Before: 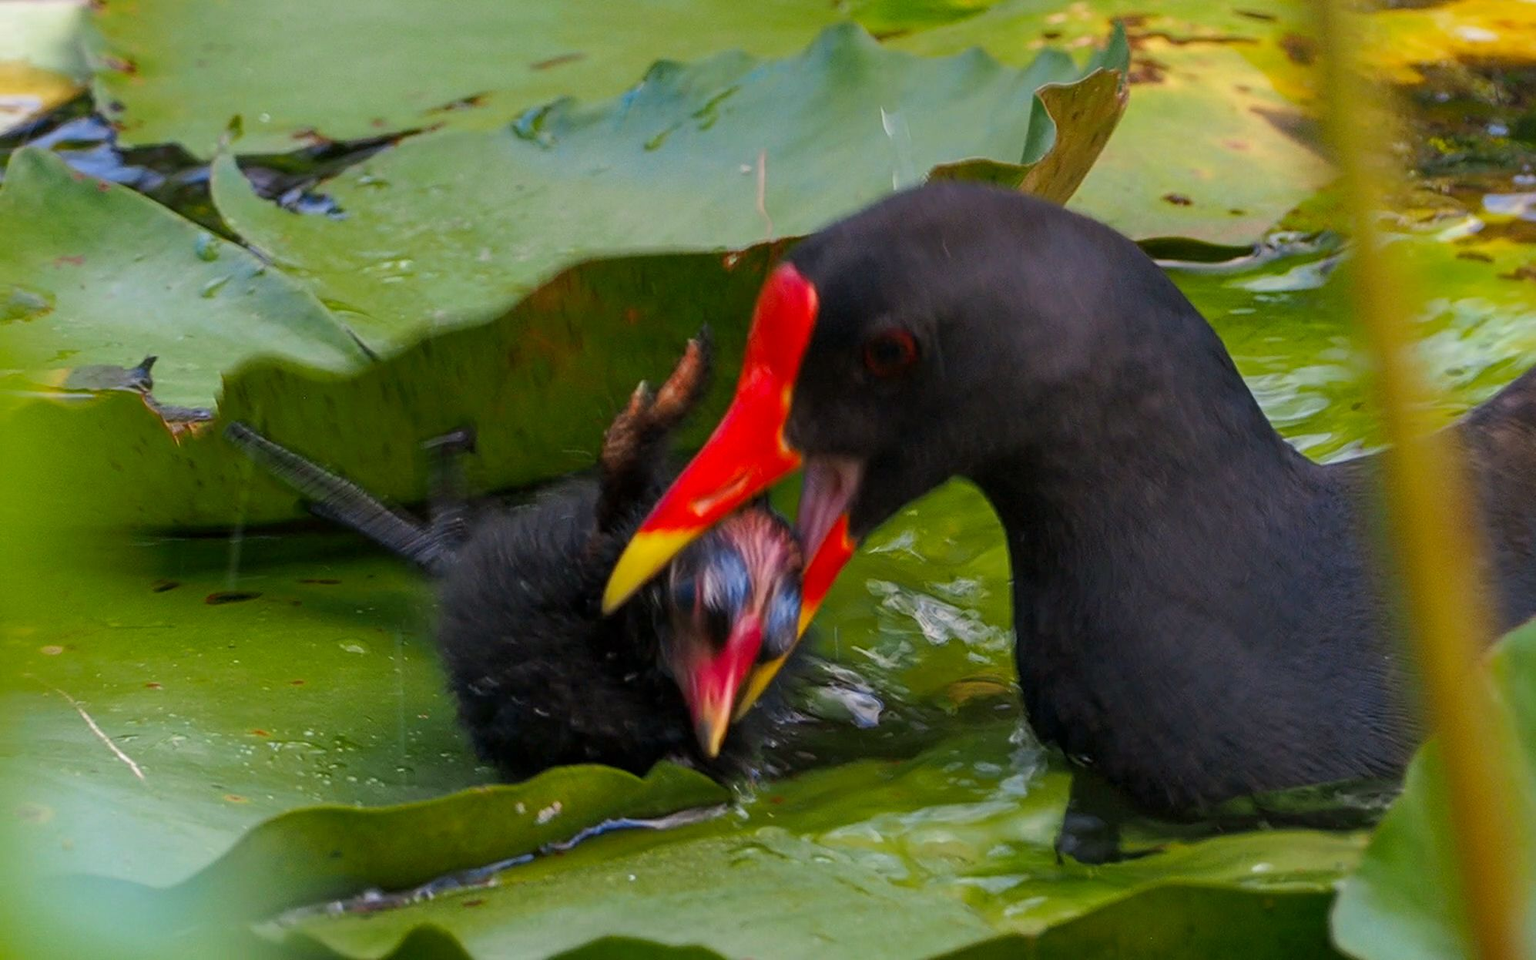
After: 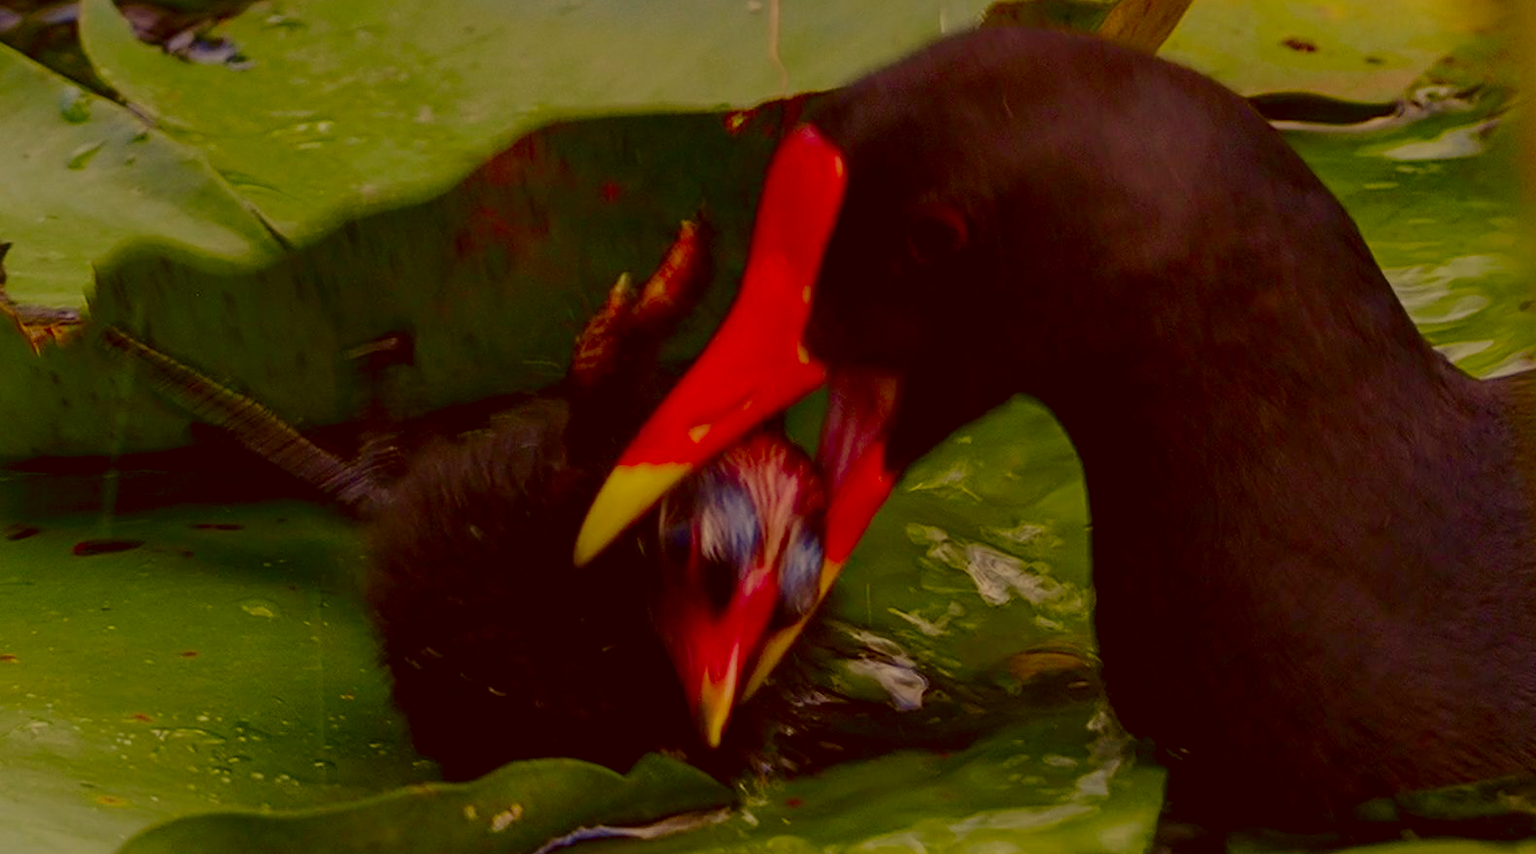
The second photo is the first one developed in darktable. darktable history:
crop: left 9.674%, top 17.148%, right 11.052%, bottom 12.3%
tone curve: curves: ch0 [(0, 0) (0.051, 0.047) (0.102, 0.099) (0.236, 0.249) (0.429, 0.473) (0.67, 0.755) (0.875, 0.948) (1, 0.985)]; ch1 [(0, 0) (0.339, 0.298) (0.402, 0.363) (0.453, 0.413) (0.485, 0.469) (0.494, 0.493) (0.504, 0.502) (0.515, 0.526) (0.563, 0.591) (0.597, 0.639) (0.834, 0.888) (1, 1)]; ch2 [(0, 0) (0.362, 0.353) (0.425, 0.439) (0.501, 0.501) (0.537, 0.538) (0.58, 0.59) (0.642, 0.669) (0.773, 0.856) (1, 1)], preserve colors none
contrast brightness saturation: contrast 0.097, brightness -0.269, saturation 0.135
color correction: highlights a* 0.999, highlights b* 24.7, shadows a* 15.73, shadows b* 24.78
filmic rgb: black relative exposure -7.01 EV, white relative exposure 5.98 EV, target black luminance 0%, hardness 2.76, latitude 61.26%, contrast 0.689, highlights saturation mix 10.33%, shadows ↔ highlights balance -0.128%, preserve chrominance no, color science v4 (2020)
